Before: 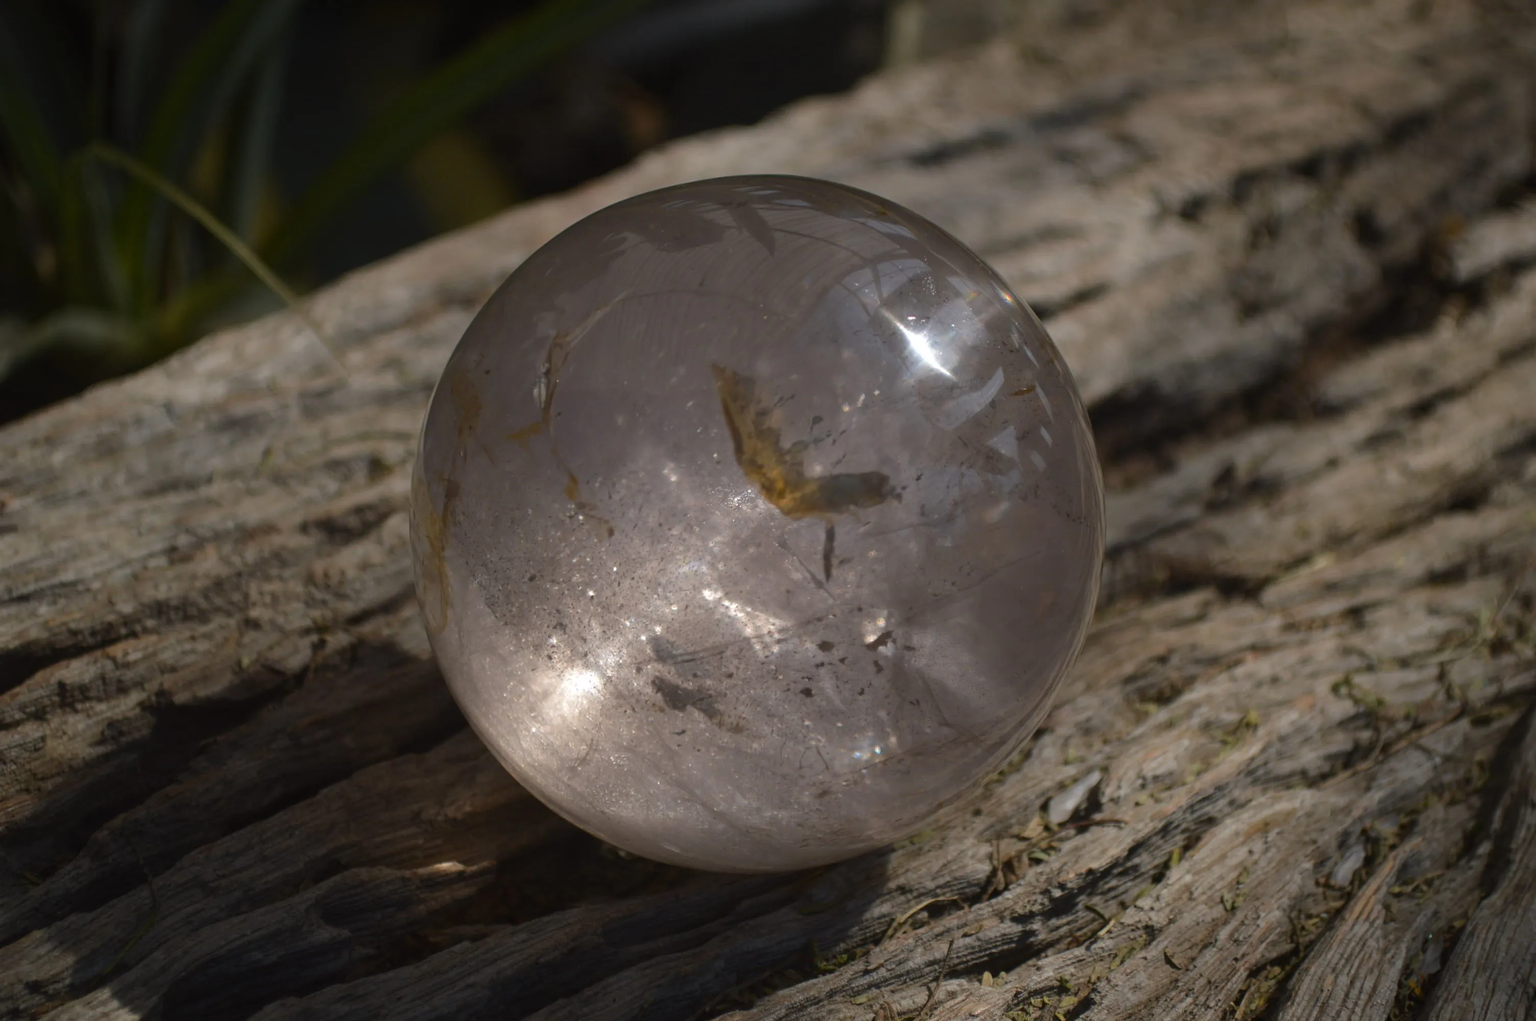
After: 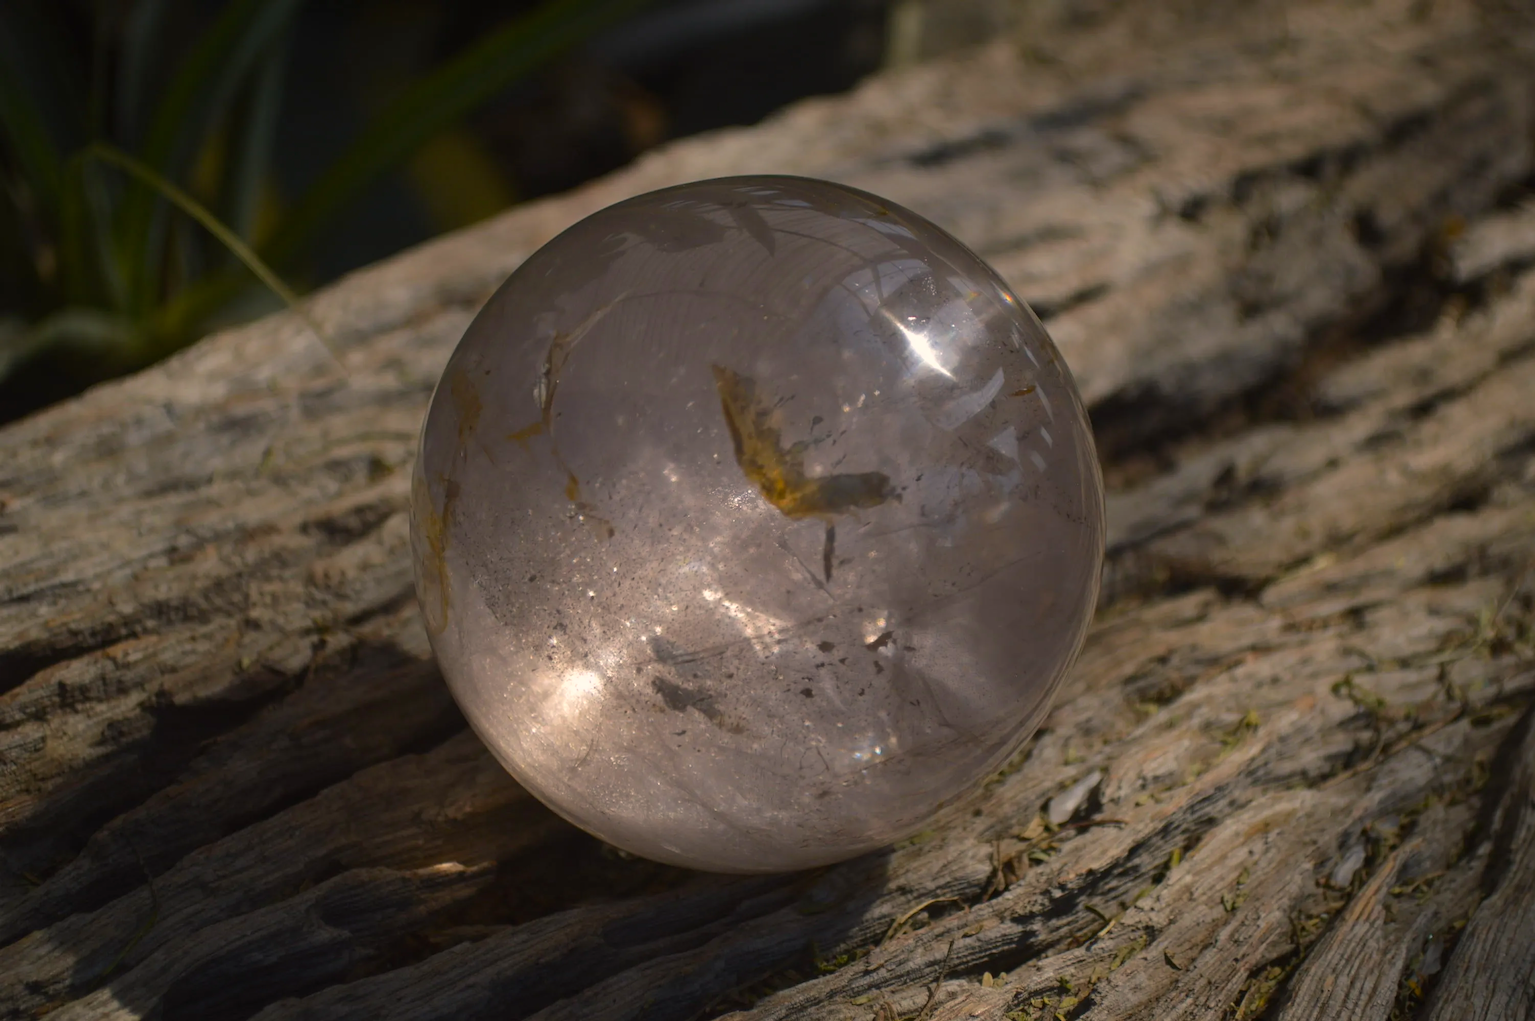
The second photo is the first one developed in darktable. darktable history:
color balance rgb: highlights gain › chroma 2.893%, highlights gain › hue 61.96°, perceptual saturation grading › global saturation 19.644%, global vibrance 9.837%
